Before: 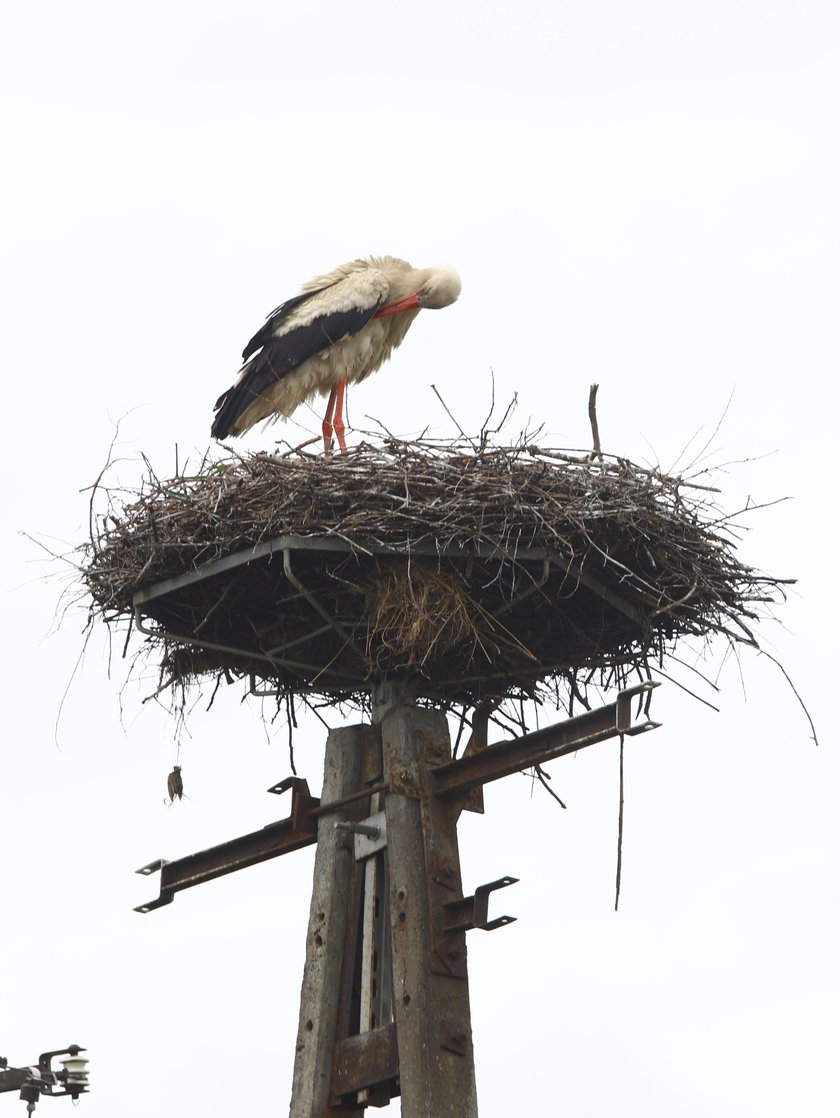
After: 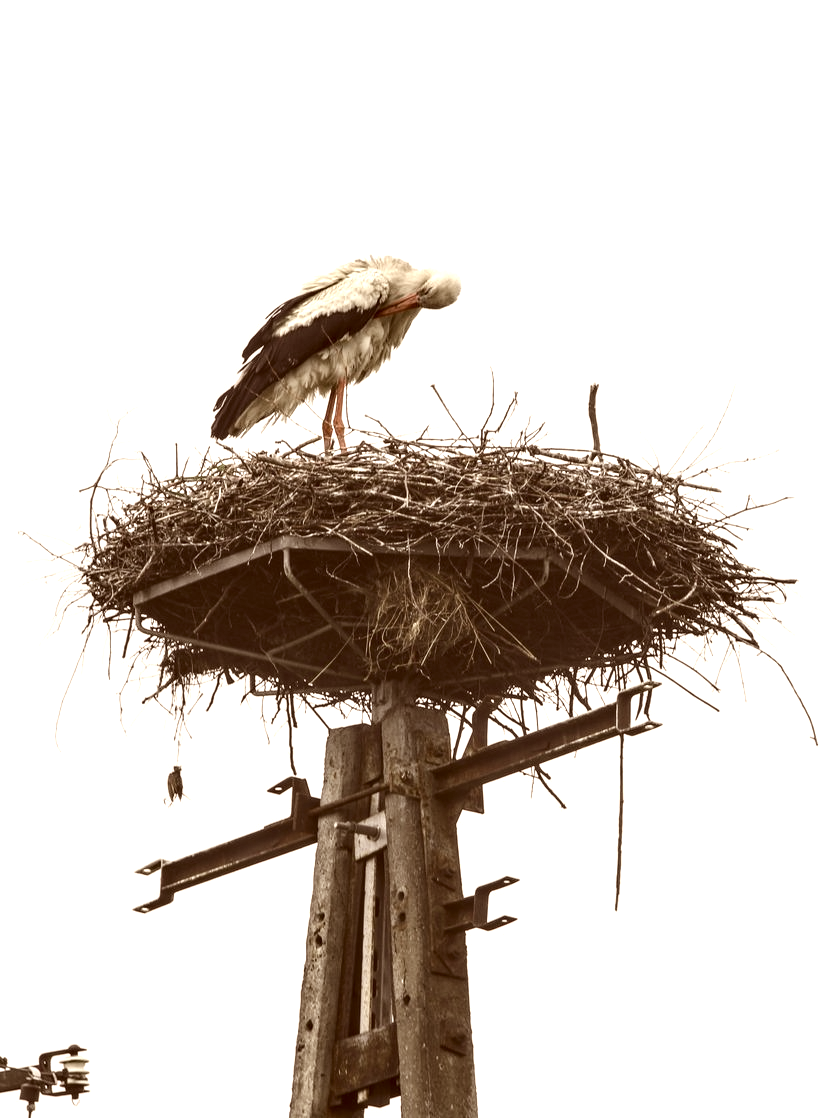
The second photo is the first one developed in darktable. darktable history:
local contrast: detail 150%
color zones: curves: ch0 [(0.25, 0.667) (0.758, 0.368)]; ch1 [(0.215, 0.245) (0.761, 0.373)]; ch2 [(0.247, 0.554) (0.761, 0.436)]
color correction: highlights a* 9.03, highlights b* 8.71, shadows a* 40, shadows b* 40, saturation 0.8
tone curve: curves: ch0 [(0, 0) (0.227, 0.17) (0.766, 0.774) (1, 1)]; ch1 [(0, 0) (0.114, 0.127) (0.437, 0.452) (0.498, 0.495) (0.579, 0.602) (1, 1)]; ch2 [(0, 0) (0.233, 0.259) (0.493, 0.492) (0.568, 0.596) (1, 1)], color space Lab, independent channels, preserve colors none
white balance: red 1.029, blue 0.92
exposure: black level correction 0, compensate exposure bias true, compensate highlight preservation false
